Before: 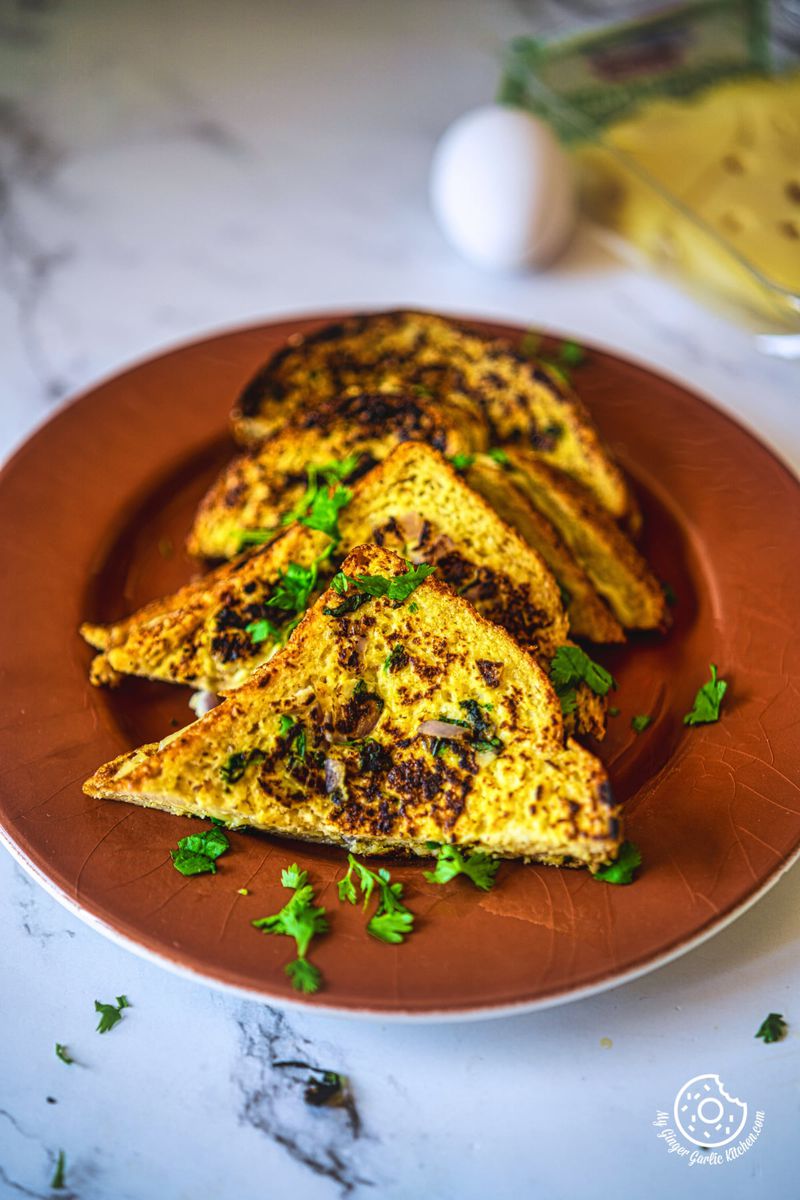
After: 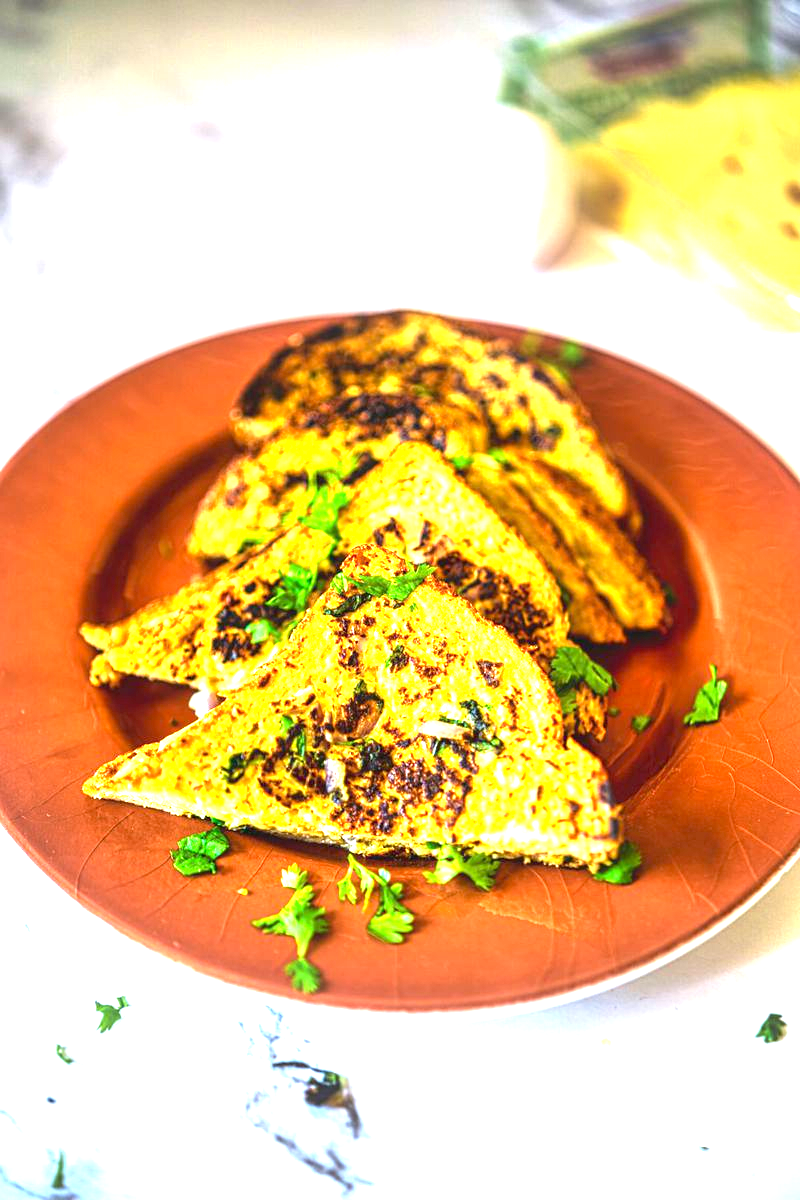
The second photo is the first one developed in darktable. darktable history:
exposure: black level correction 0.001, exposure 1.995 EV, compensate highlight preservation false
